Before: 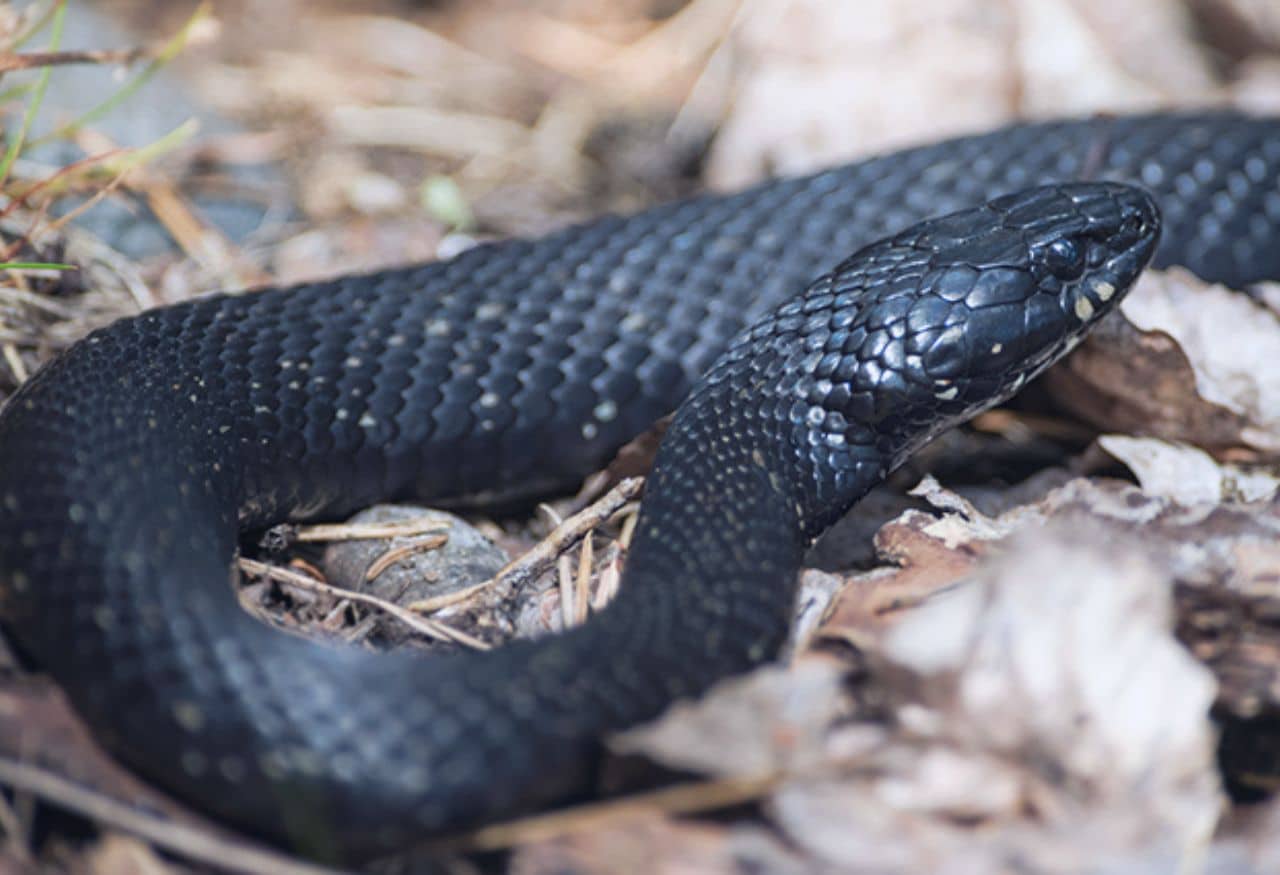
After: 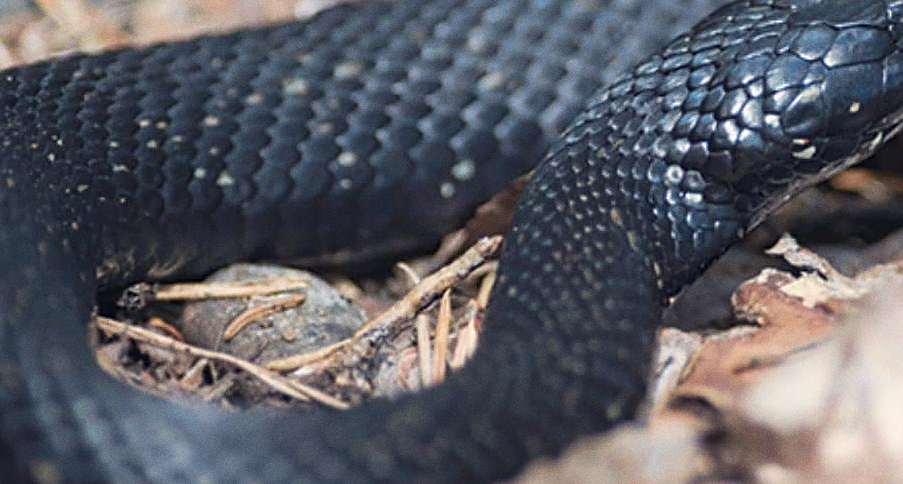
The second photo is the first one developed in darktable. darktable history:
crop: left 11.123%, top 27.61%, right 18.3%, bottom 17.034%
sharpen: on, module defaults
velvia: strength 15%
exposure: compensate highlight preservation false
white balance: red 1.045, blue 0.932
grain: coarseness 0.09 ISO
